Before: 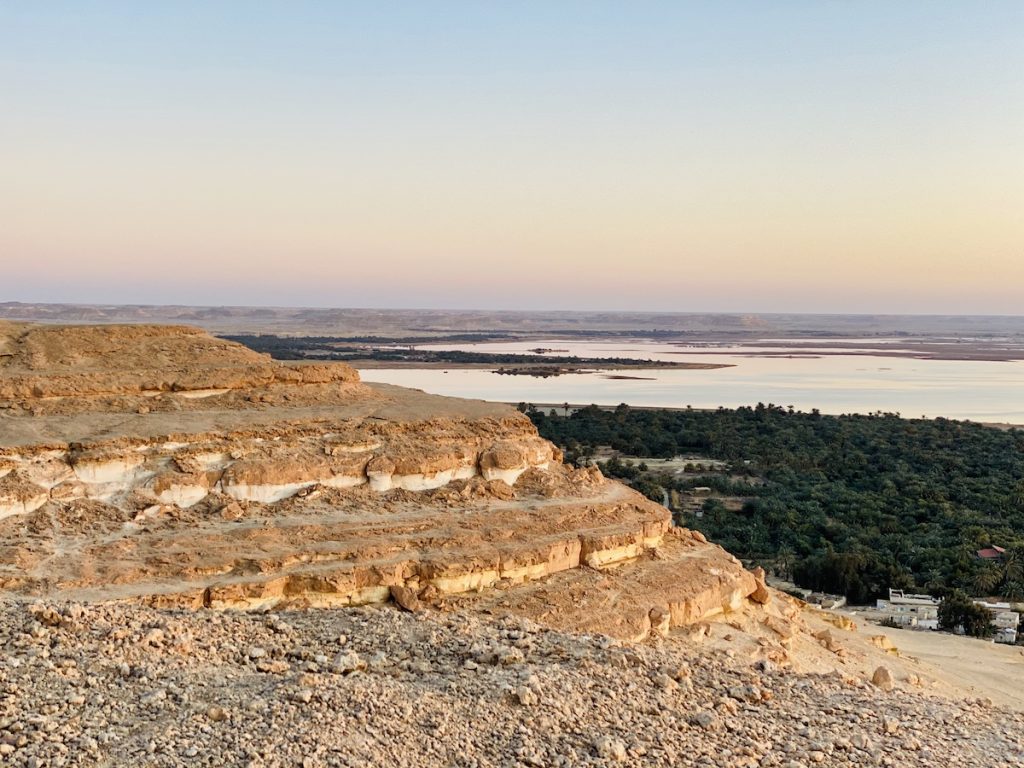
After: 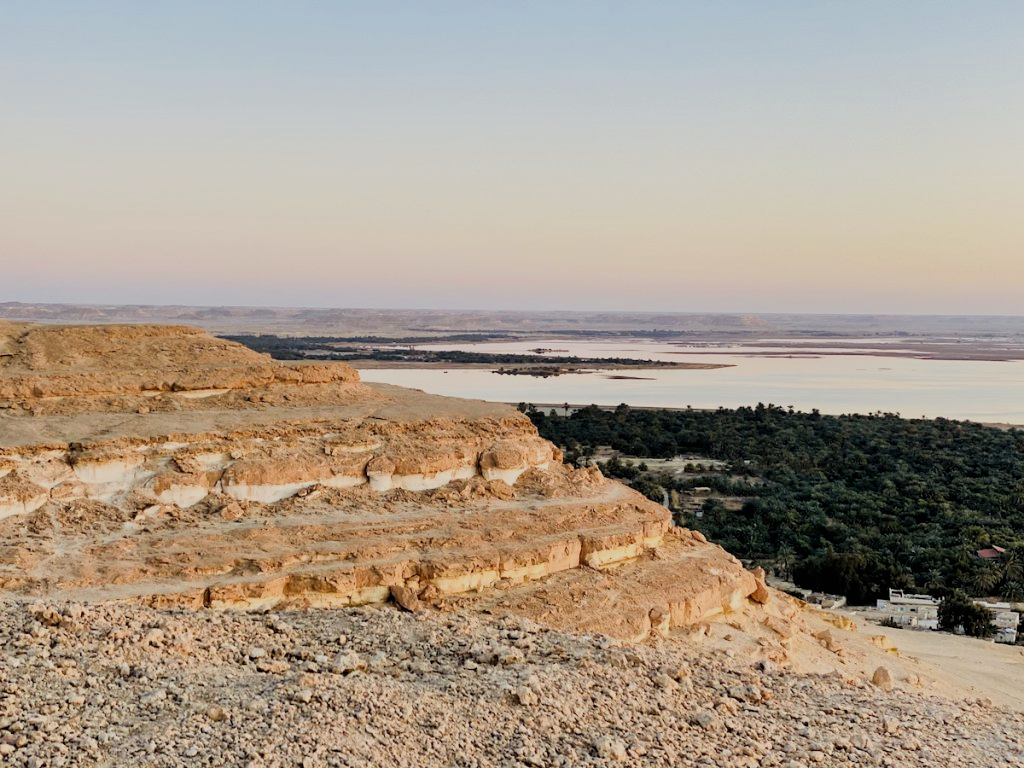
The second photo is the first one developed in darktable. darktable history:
filmic rgb: black relative exposure -7.65 EV, white relative exposure 4.56 EV, threshold 2.96 EV, hardness 3.61, contrast 1.052, enable highlight reconstruction true
exposure: exposure 0.128 EV, compensate exposure bias true, compensate highlight preservation false
